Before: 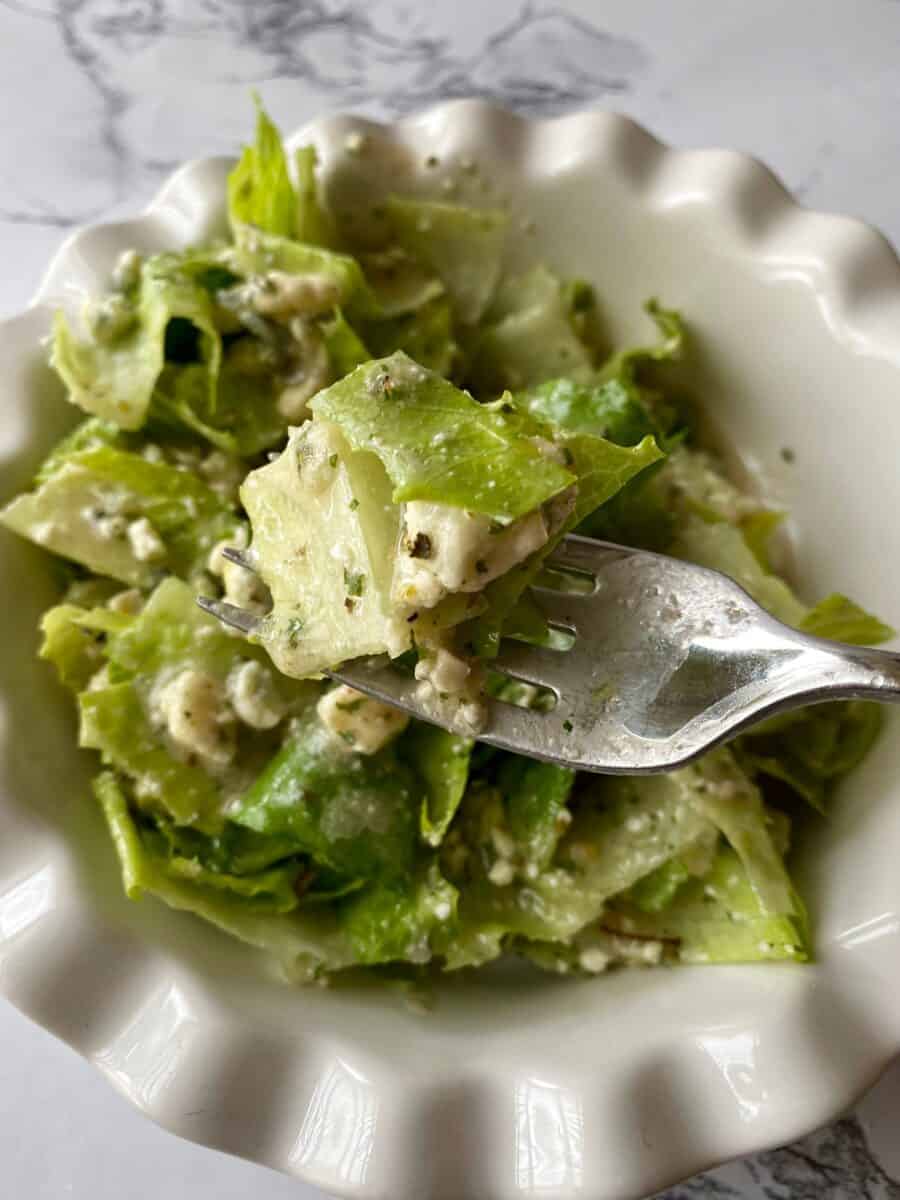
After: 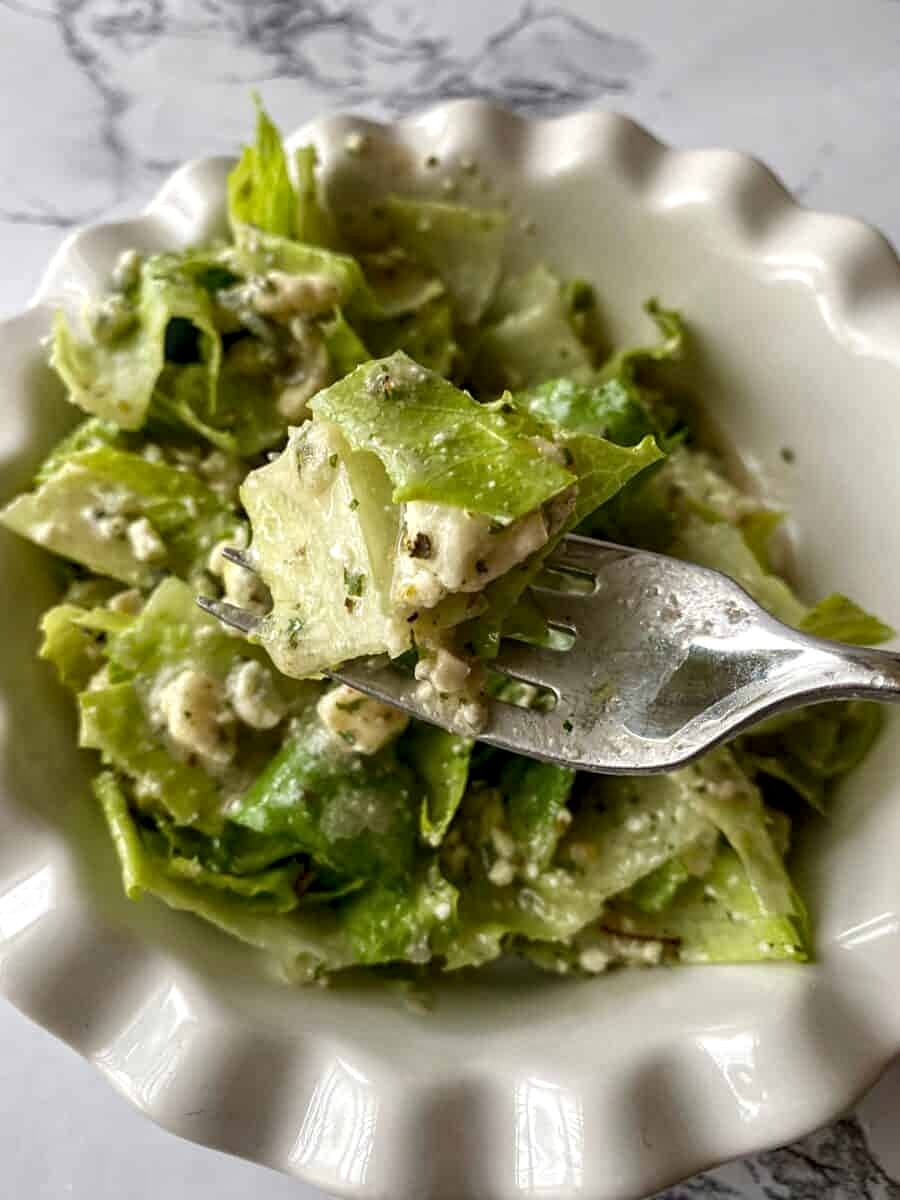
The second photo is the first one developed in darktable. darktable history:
local contrast: detail 130%
sharpen: amount 0.2
